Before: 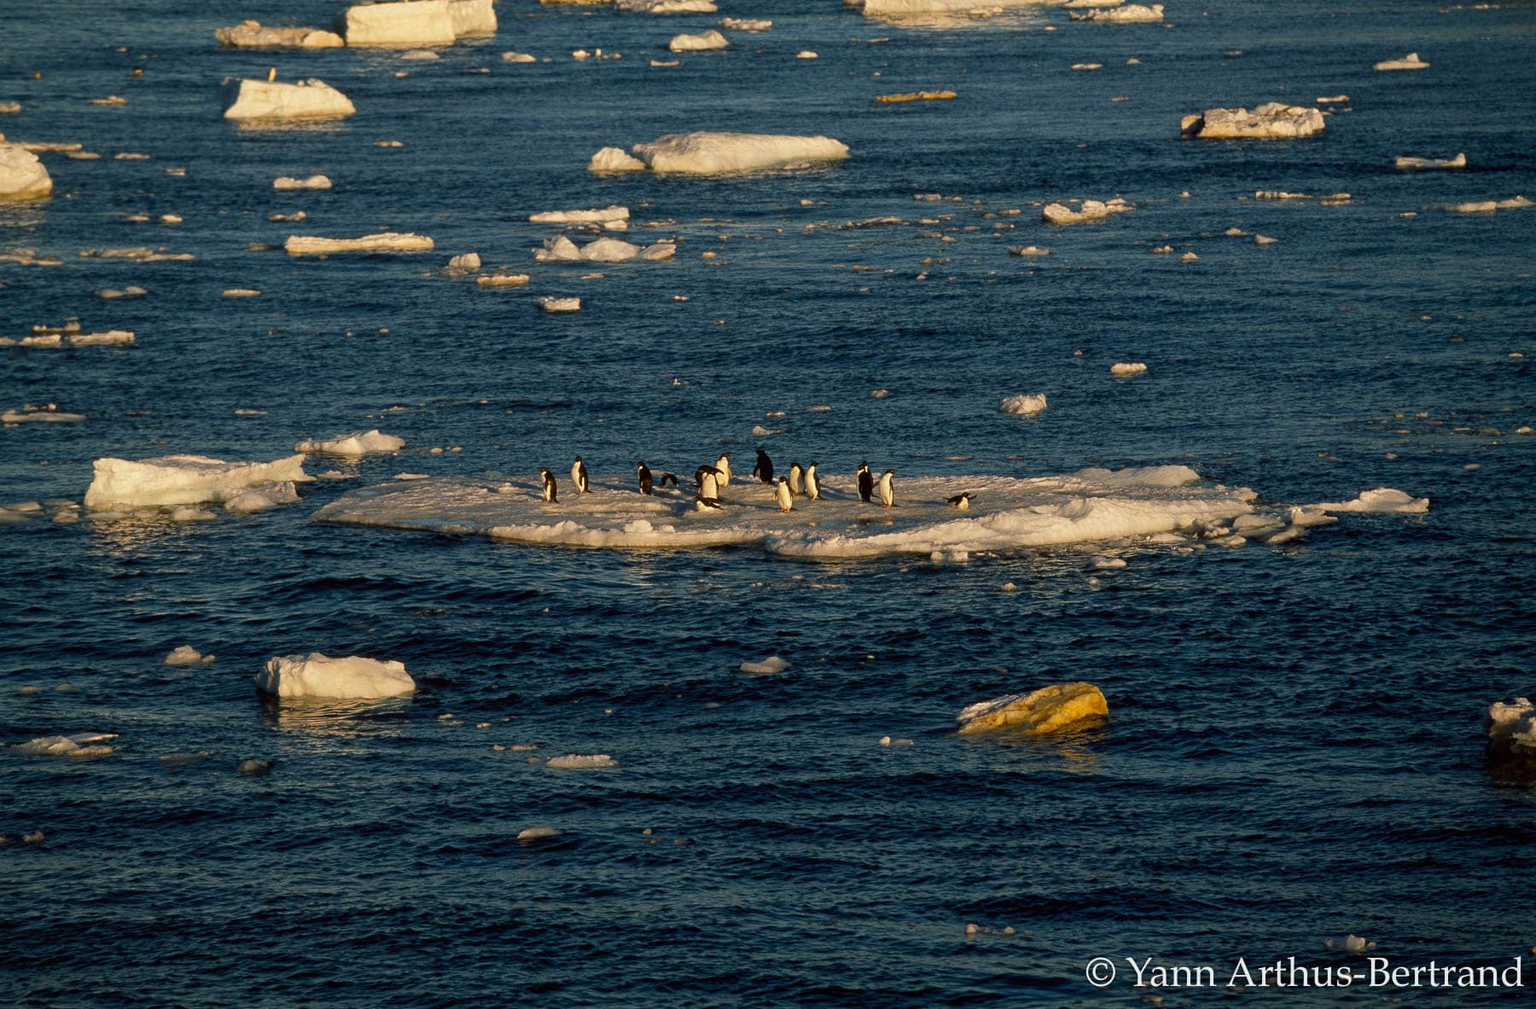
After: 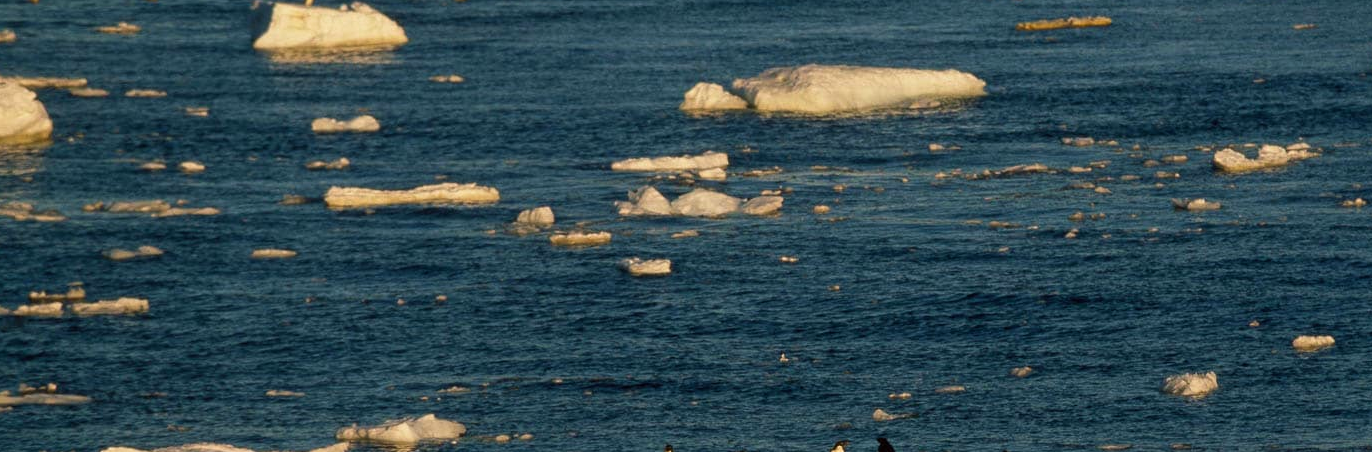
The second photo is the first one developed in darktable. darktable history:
crop: left 0.516%, top 7.65%, right 23.224%, bottom 54.111%
velvia: strength 14.61%
